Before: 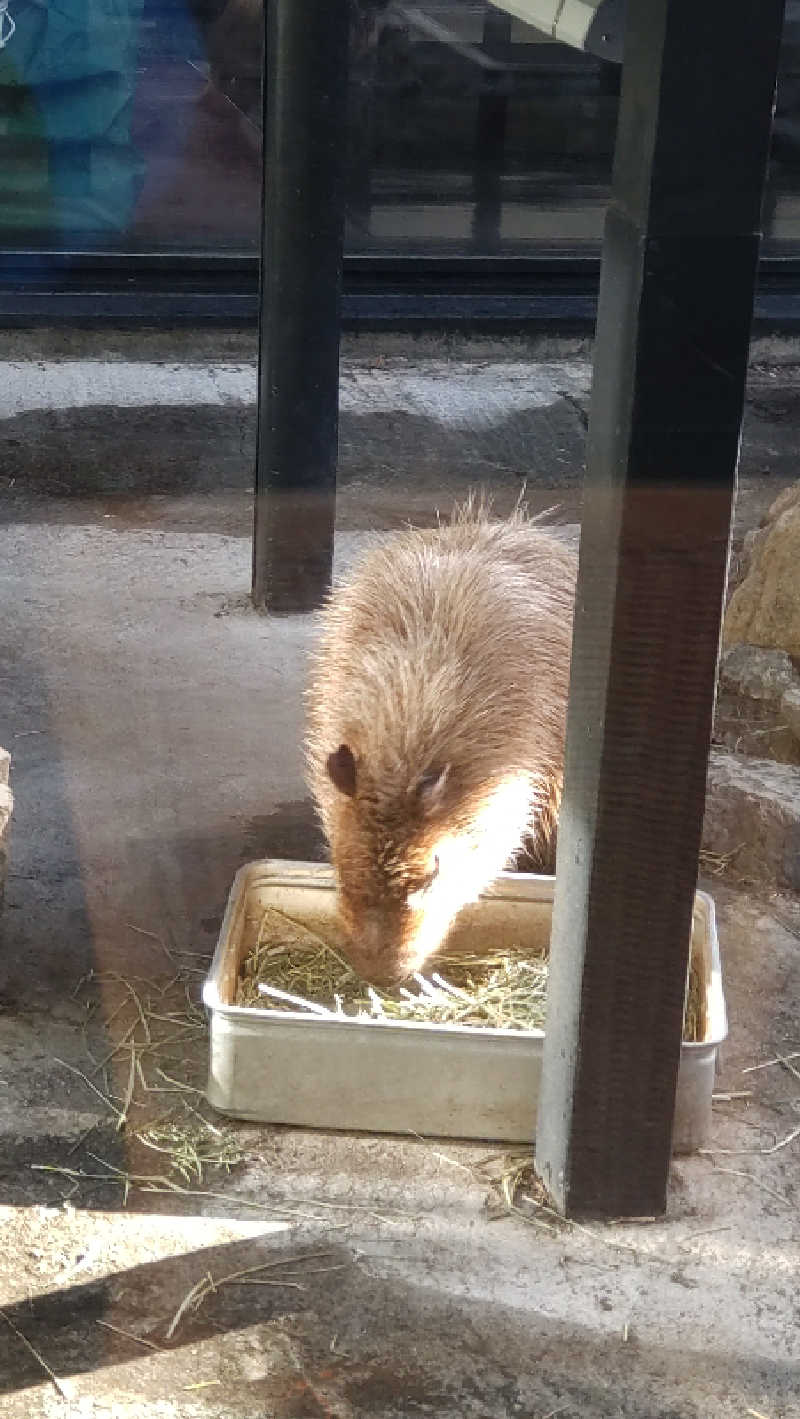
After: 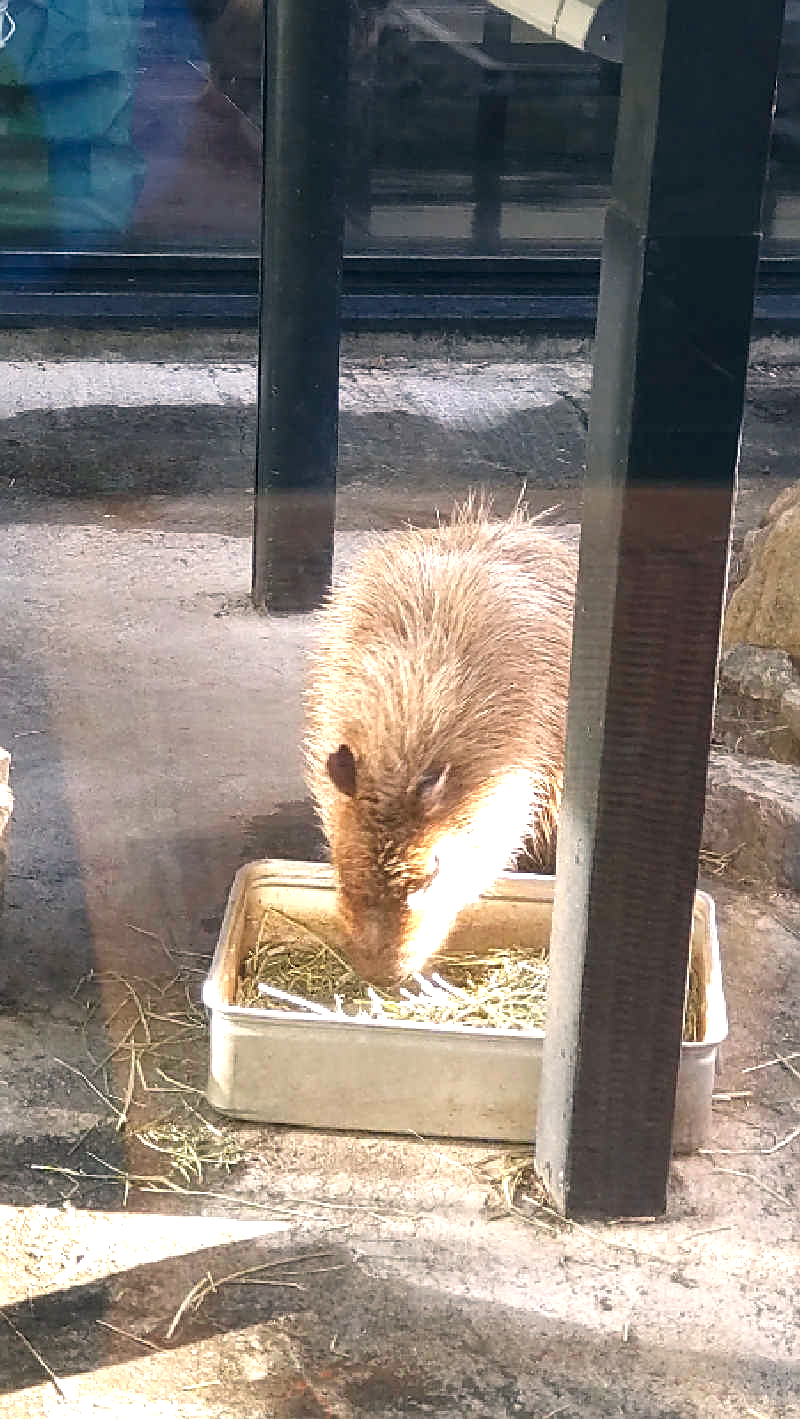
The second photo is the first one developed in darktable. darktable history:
sharpen: on, module defaults
color correction: highlights a* 5.46, highlights b* 5.33, shadows a* -3.98, shadows b* -4.99
exposure: black level correction 0, exposure 0.702 EV, compensate highlight preservation false
